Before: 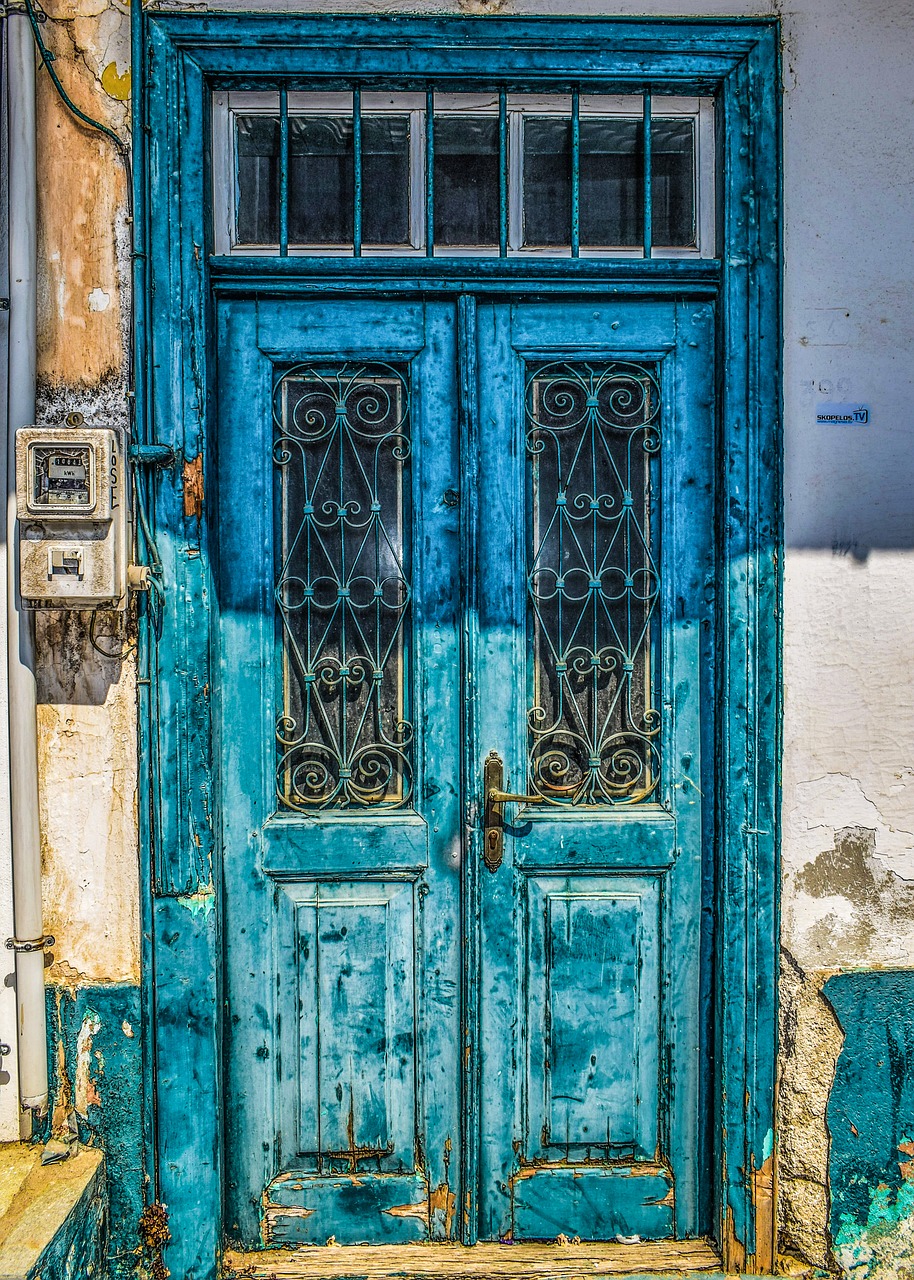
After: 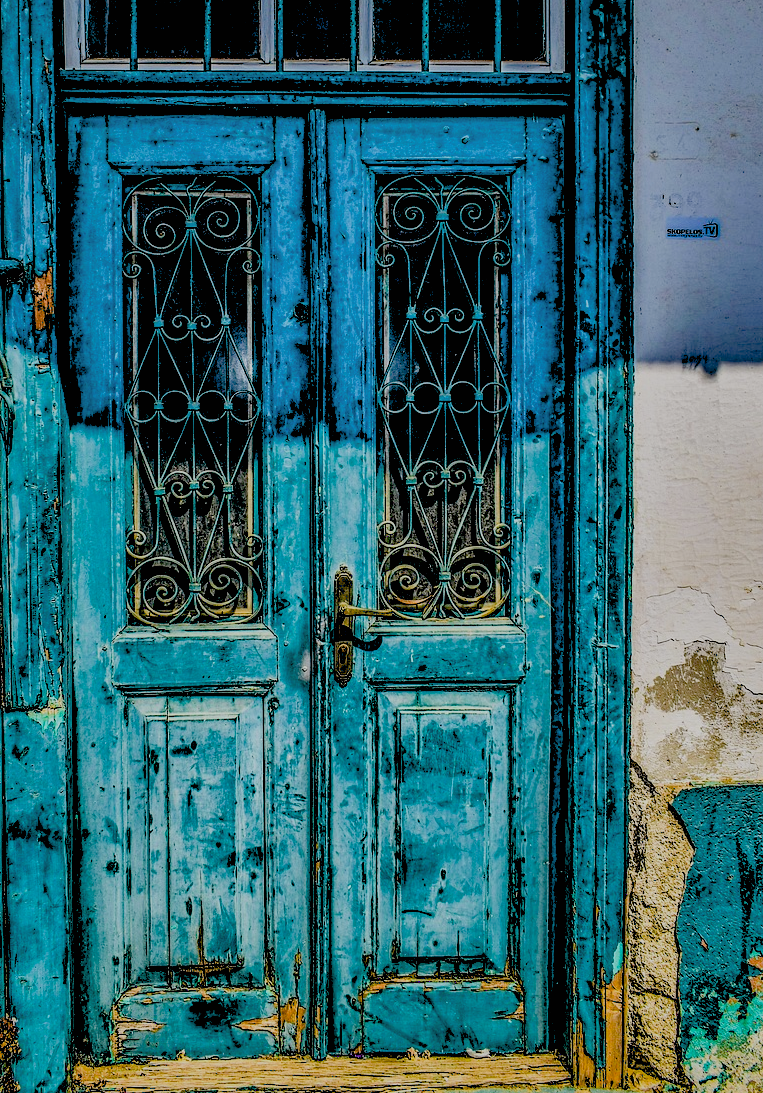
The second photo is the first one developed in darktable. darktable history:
filmic rgb: black relative exposure -8 EV, white relative exposure 4.06 EV, hardness 4.15, contrast 0.92
exposure: black level correction 0.048, exposure 0.012 EV, compensate highlight preservation false
crop: left 16.46%, top 14.566%
shadows and highlights: on, module defaults
